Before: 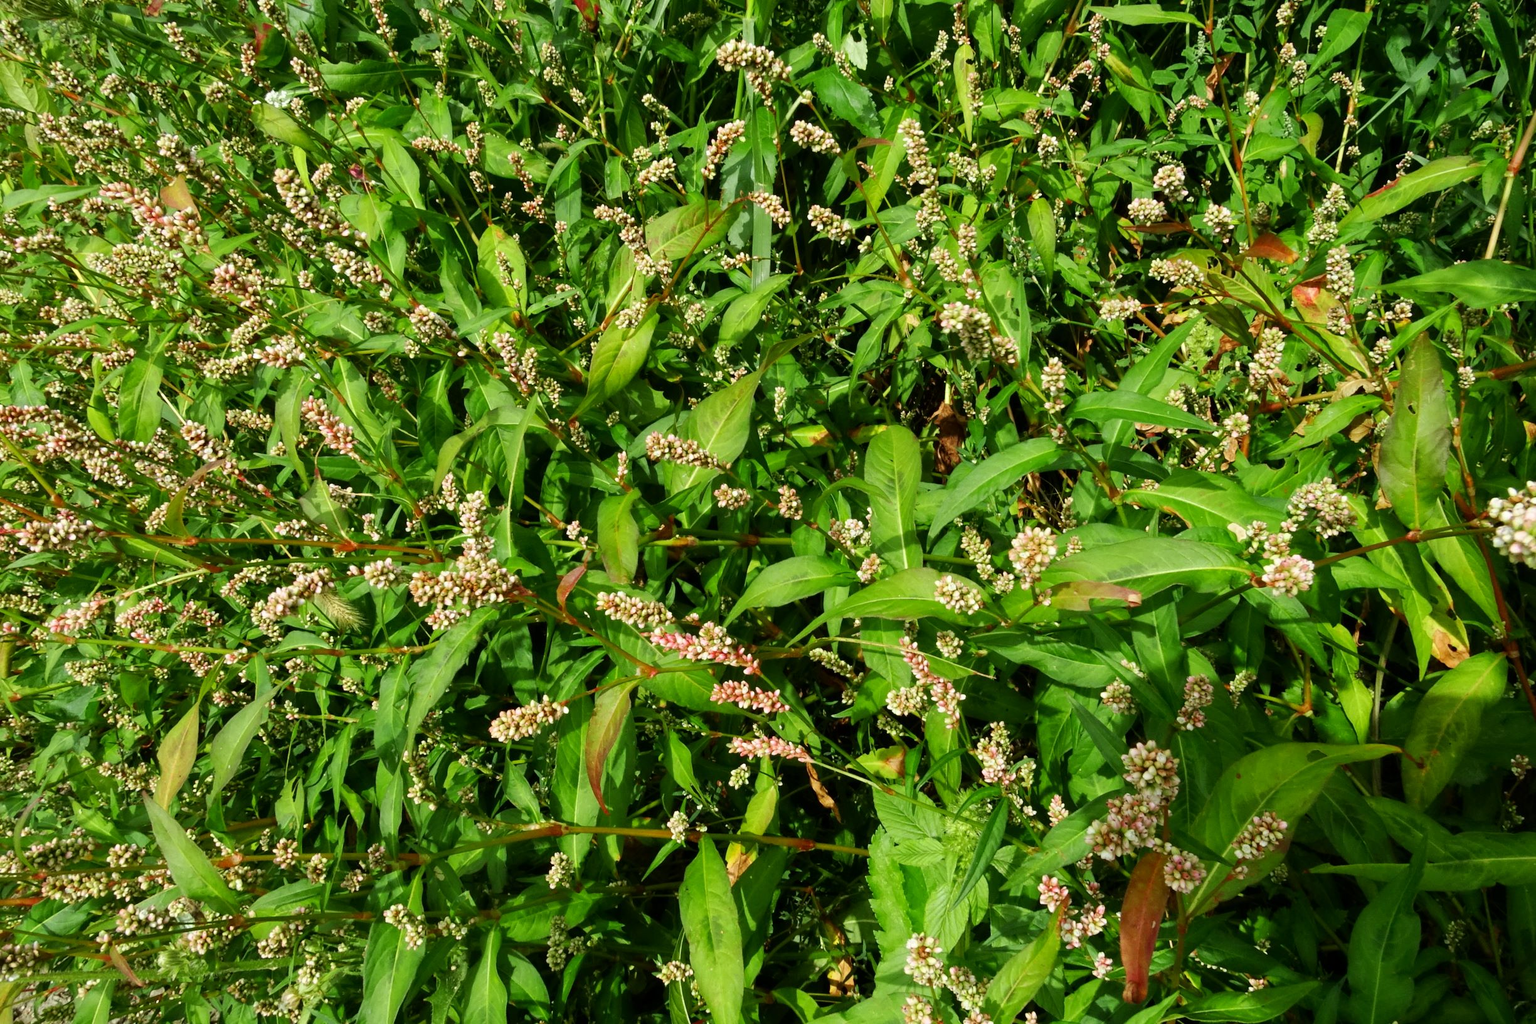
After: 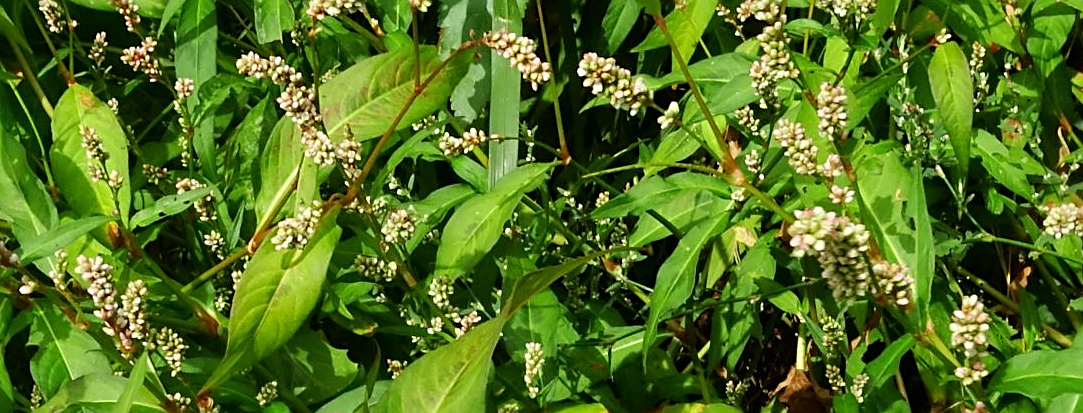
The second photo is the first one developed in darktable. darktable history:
levels: mode automatic
crop: left 29.026%, top 16.821%, right 26.728%, bottom 57.856%
sharpen: on, module defaults
